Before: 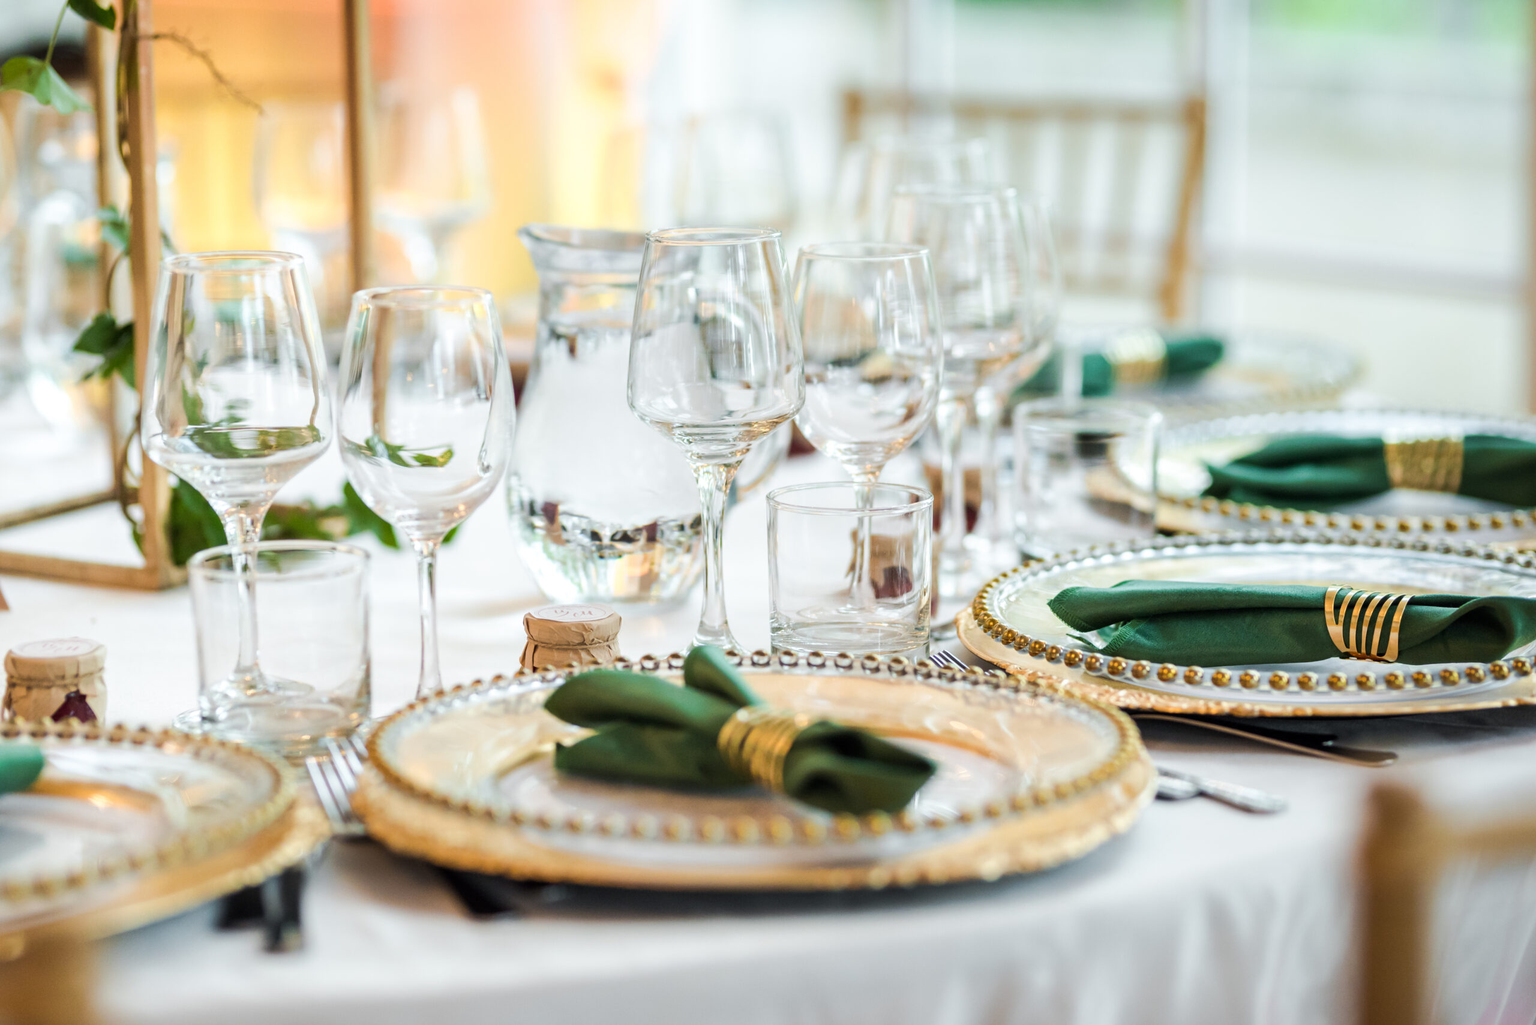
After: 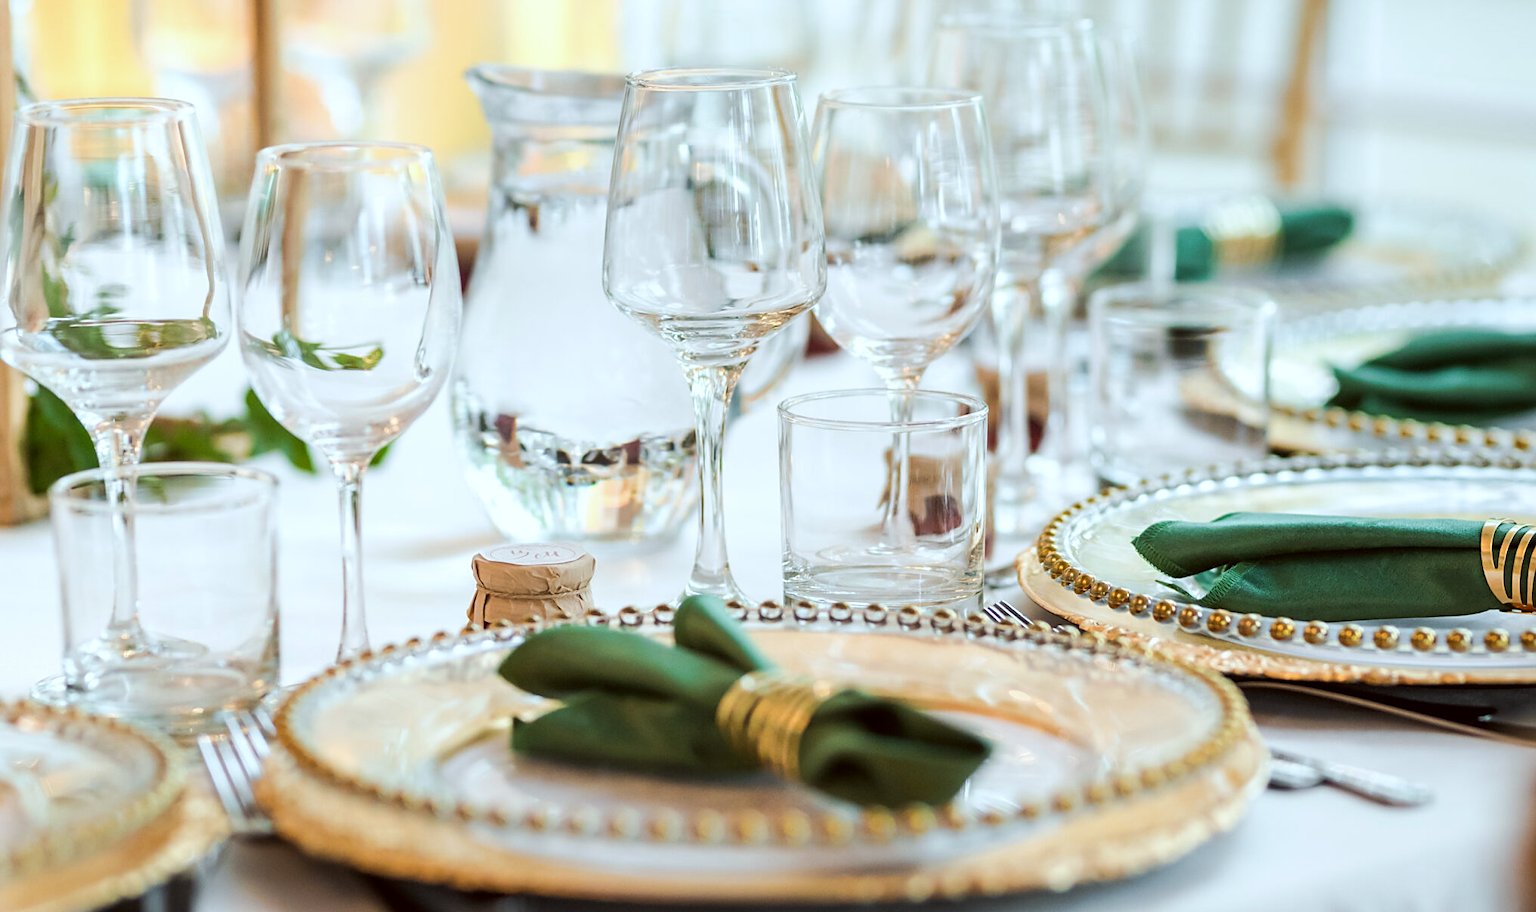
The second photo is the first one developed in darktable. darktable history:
color correction: highlights a* -3.28, highlights b* -6.24, shadows a* 3.1, shadows b* 5.19
sharpen: radius 1.864, amount 0.398, threshold 1.271
crop: left 9.712%, top 16.928%, right 10.845%, bottom 12.332%
